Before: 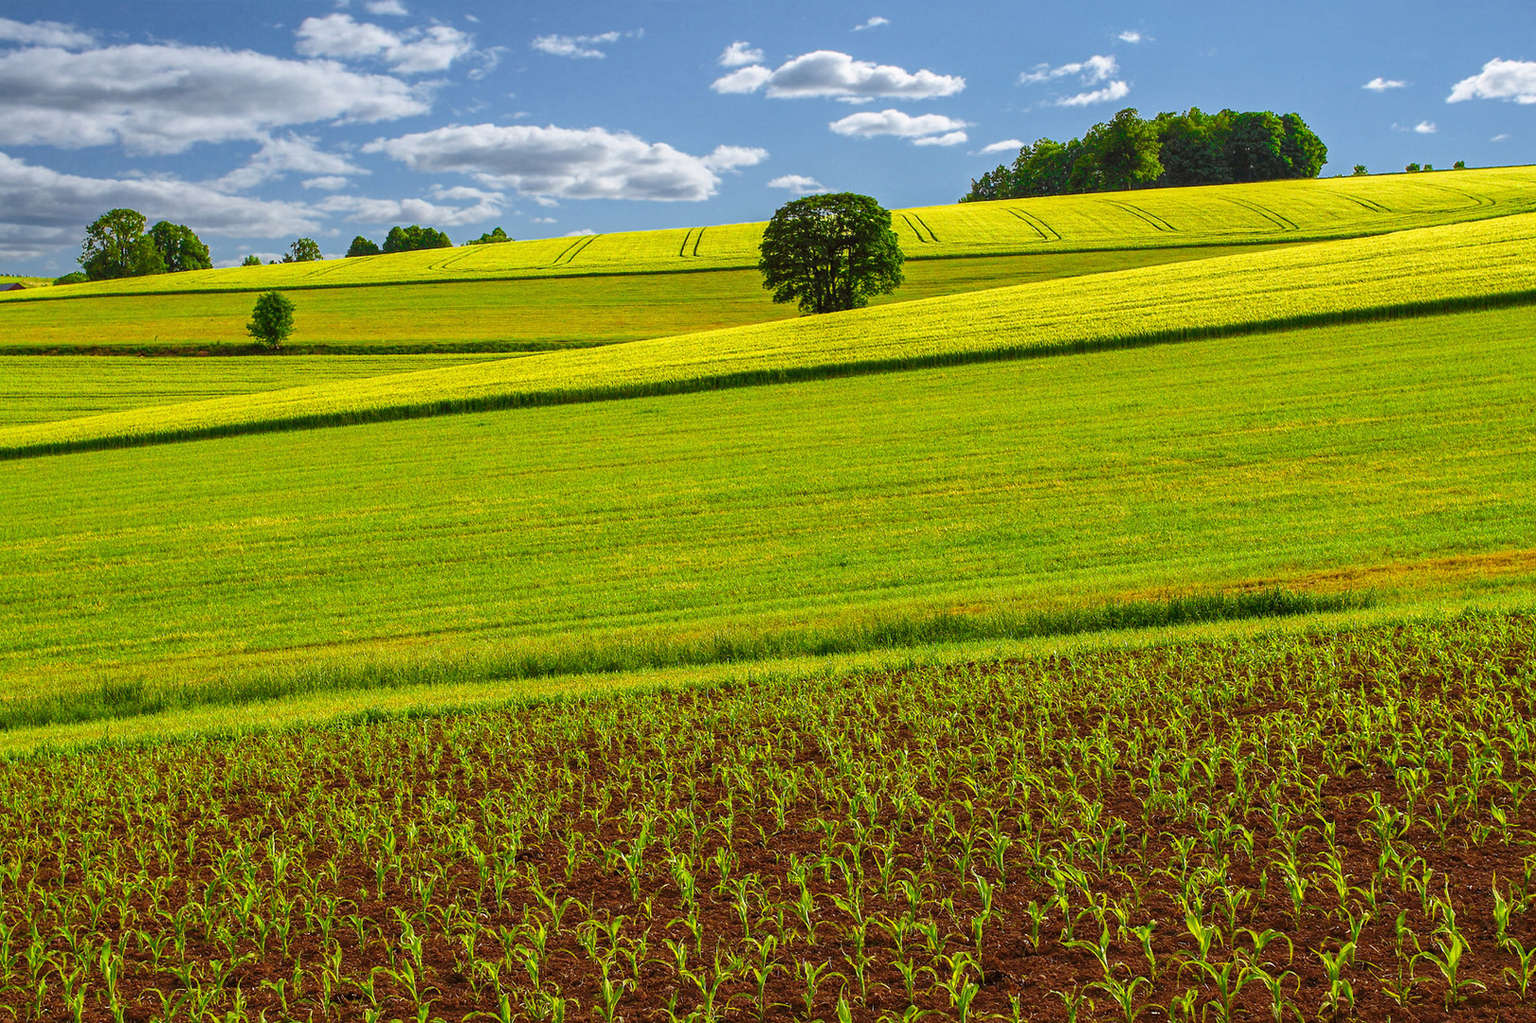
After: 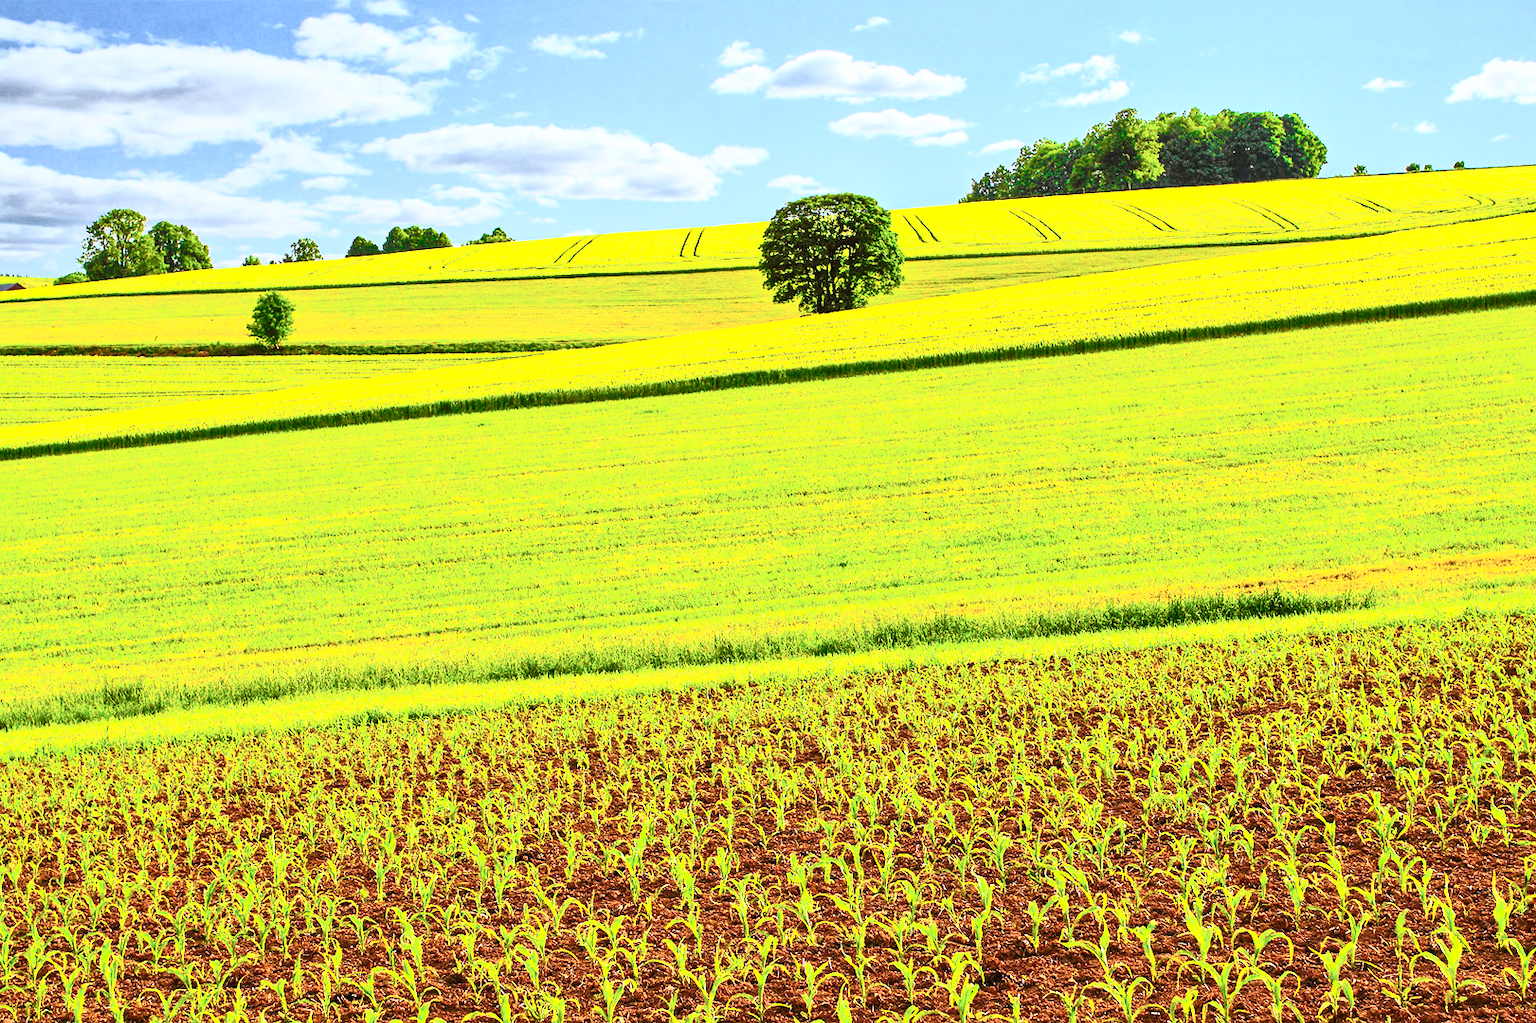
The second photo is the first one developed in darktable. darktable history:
contrast brightness saturation: contrast 0.62, brightness 0.34, saturation 0.14
tone equalizer: -7 EV 0.15 EV, -6 EV 0.6 EV, -5 EV 1.15 EV, -4 EV 1.33 EV, -3 EV 1.15 EV, -2 EV 0.6 EV, -1 EV 0.15 EV, mask exposure compensation -0.5 EV
